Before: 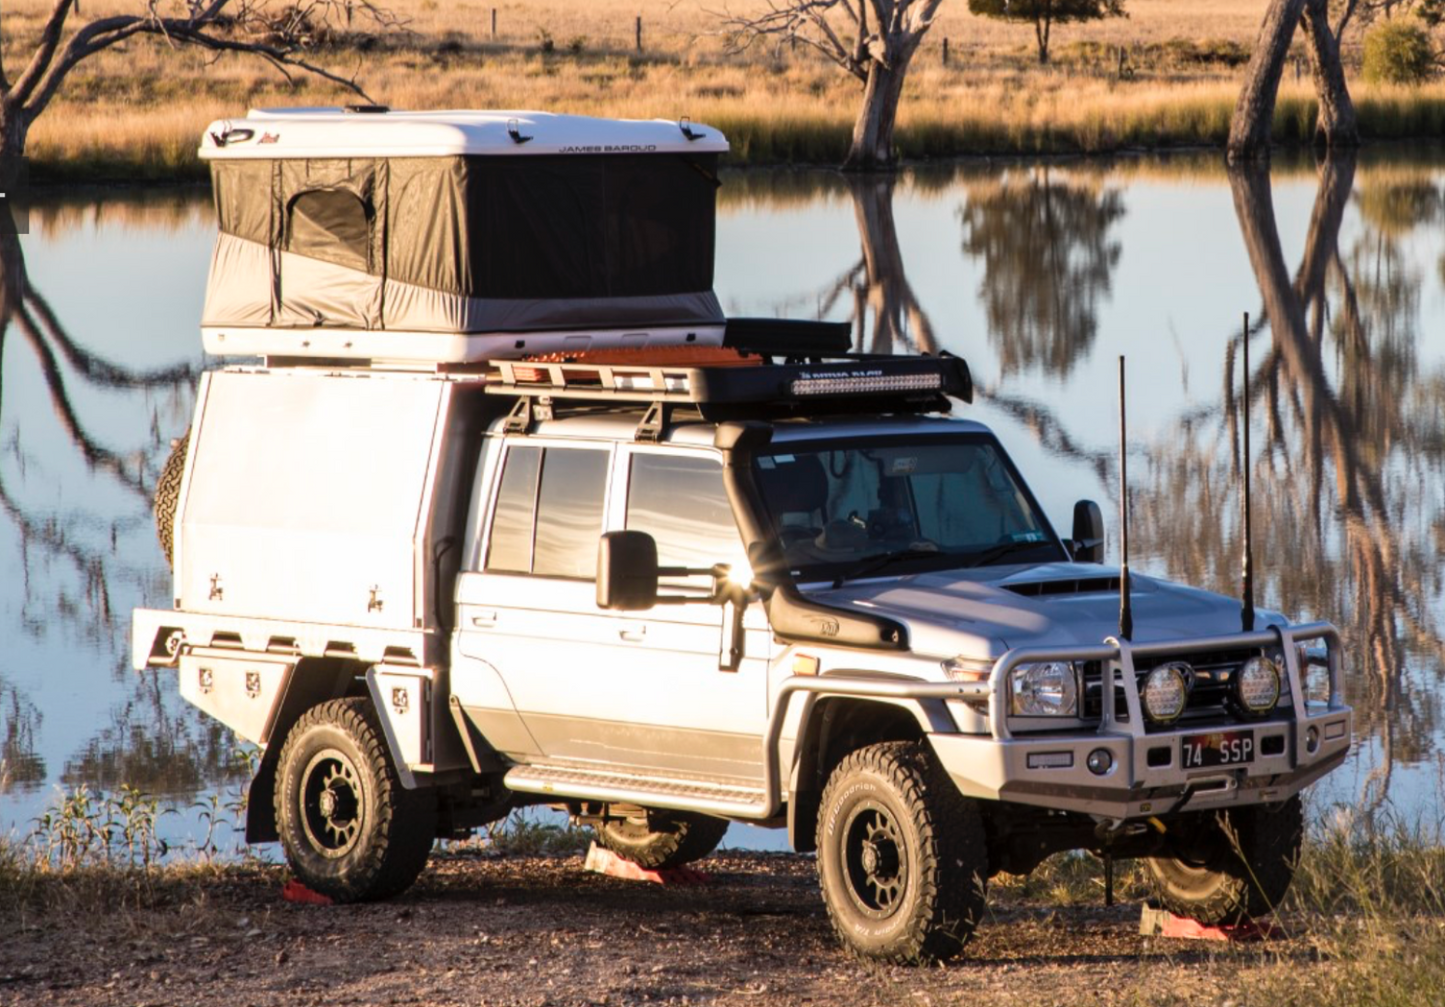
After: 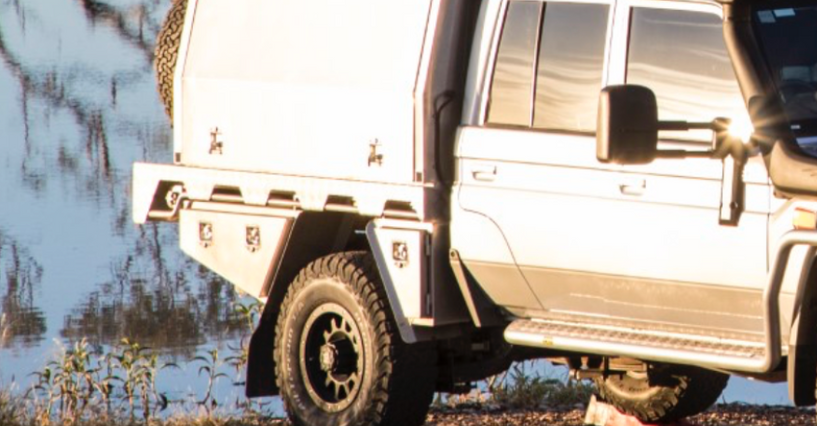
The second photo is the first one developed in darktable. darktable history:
crop: top 44.386%, right 43.454%, bottom 13.303%
color correction: highlights b* 0.04, saturation 0.991
